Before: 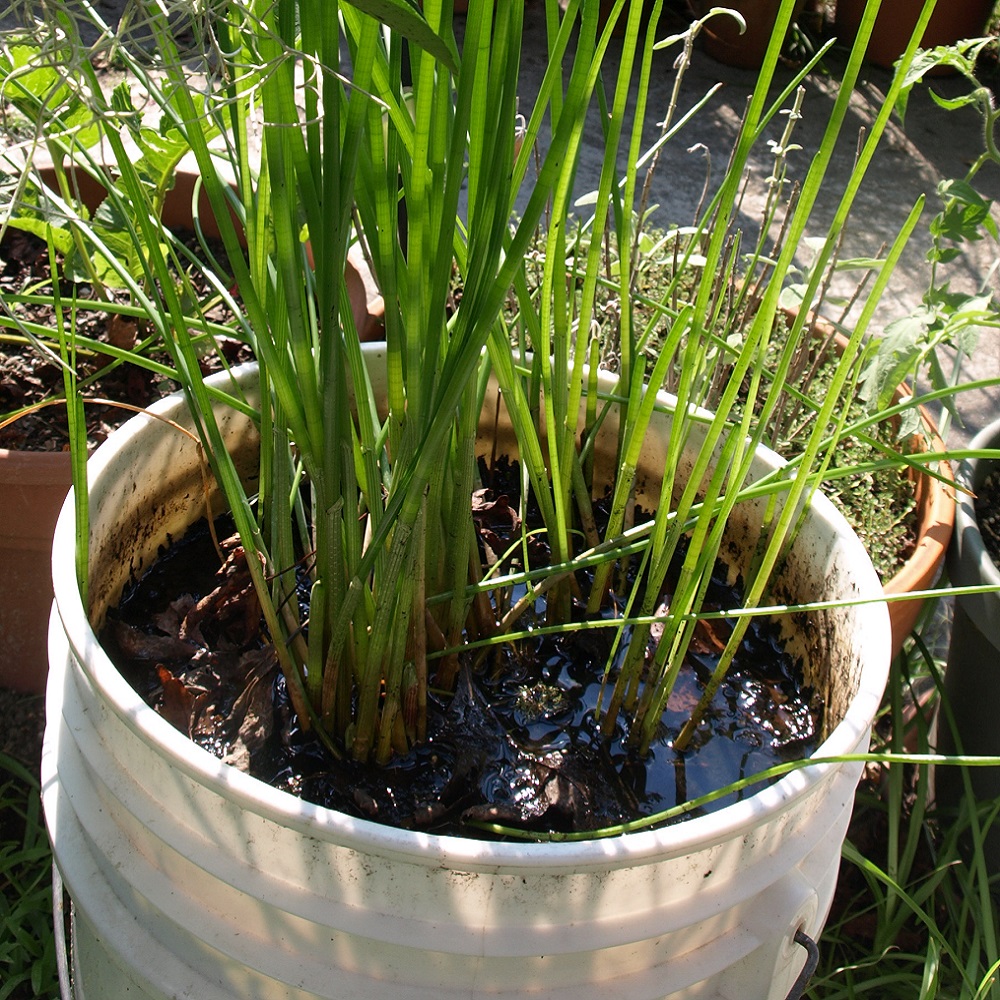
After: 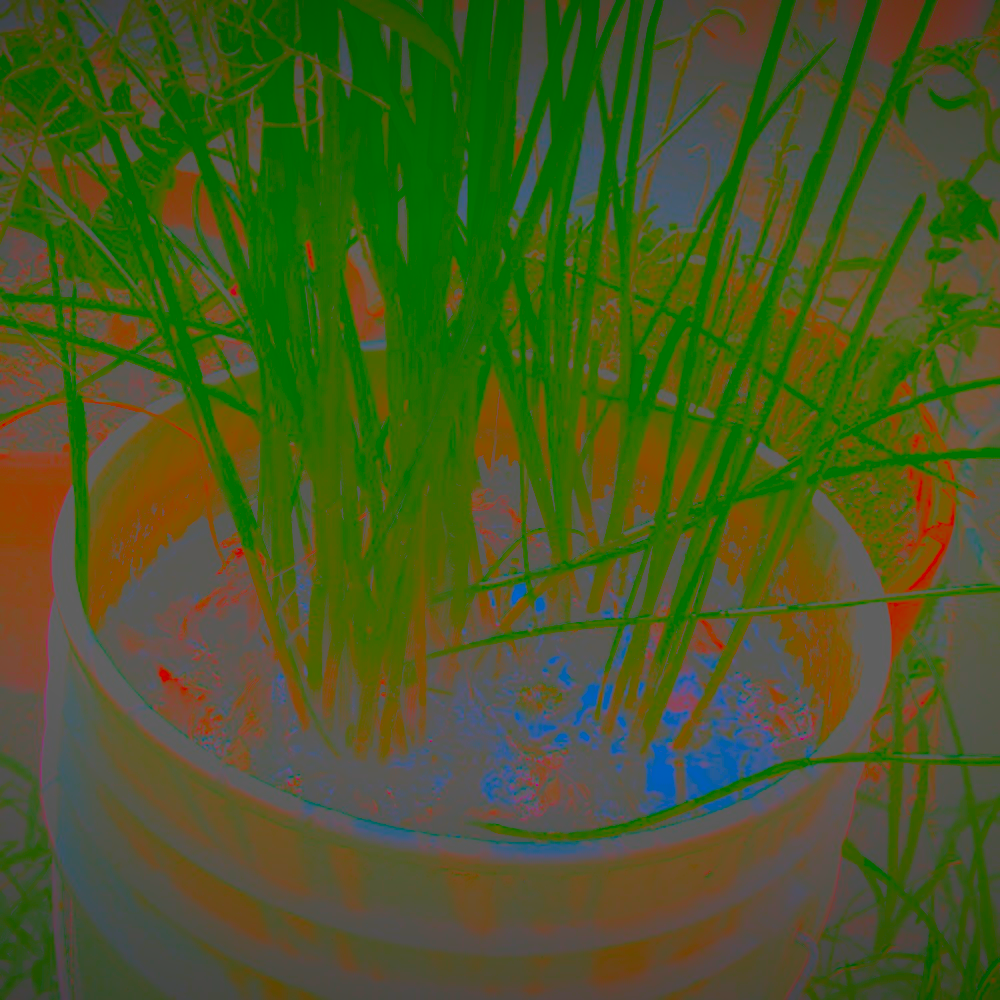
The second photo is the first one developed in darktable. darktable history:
vignetting: fall-off start 98.81%, fall-off radius 100.54%, saturation 0, width/height ratio 1.427
color balance rgb: perceptual saturation grading › global saturation 31.026%, global vibrance 9.509%
contrast brightness saturation: contrast -0.974, brightness -0.177, saturation 0.753
